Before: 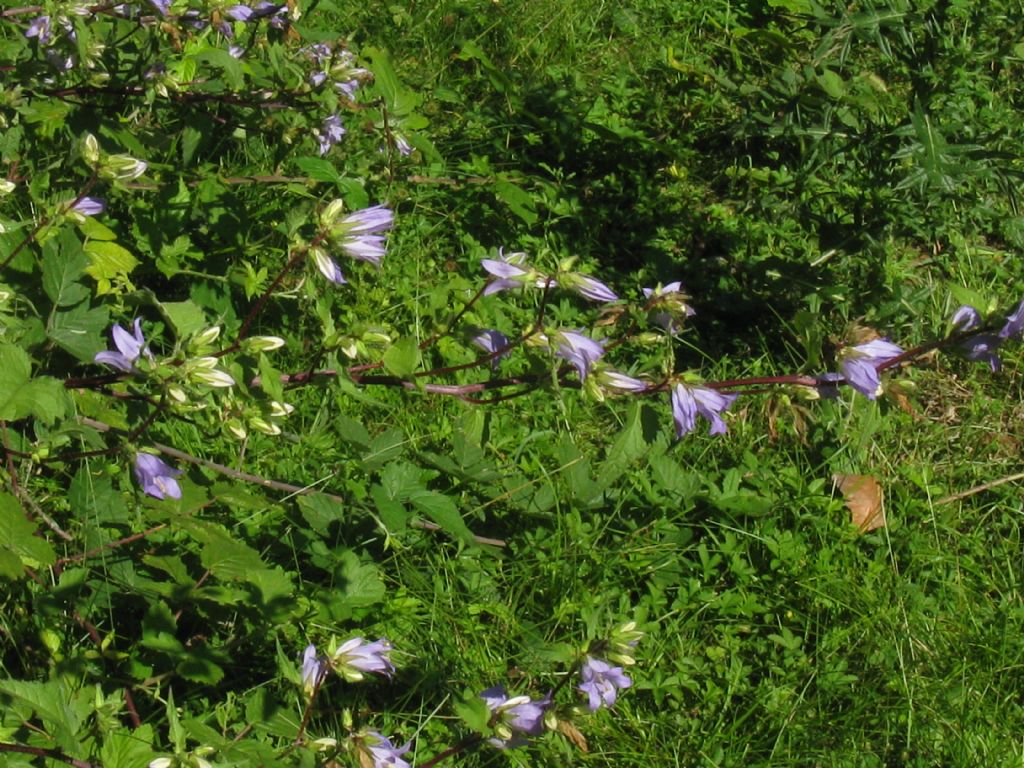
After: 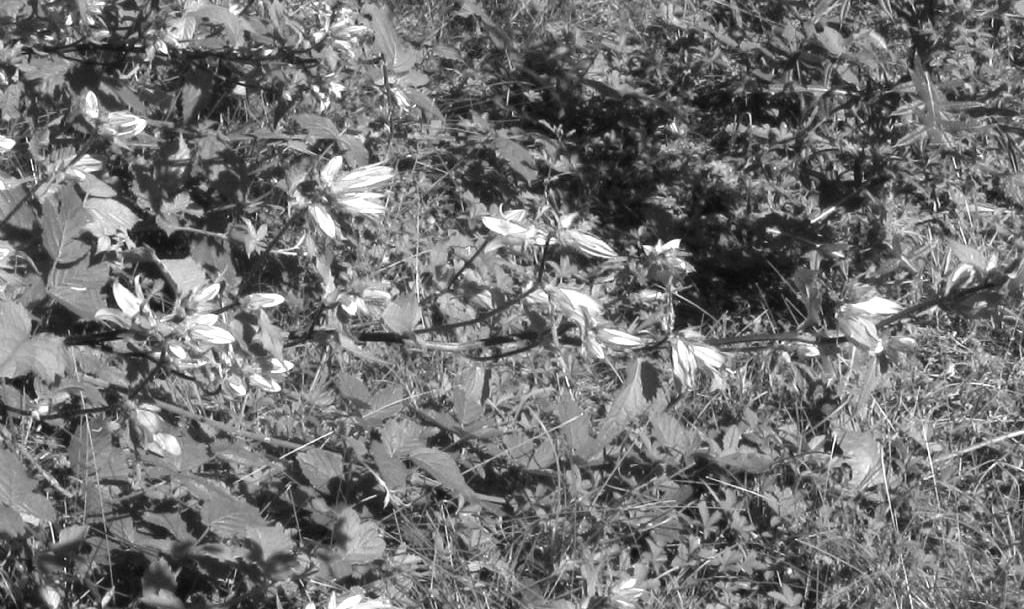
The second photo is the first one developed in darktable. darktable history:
crop and rotate: top 5.667%, bottom 14.937%
exposure: exposure 1 EV, compensate highlight preservation false
monochrome: a 32, b 64, size 2.3
color correction: highlights a* -10.77, highlights b* 9.8, saturation 1.72
